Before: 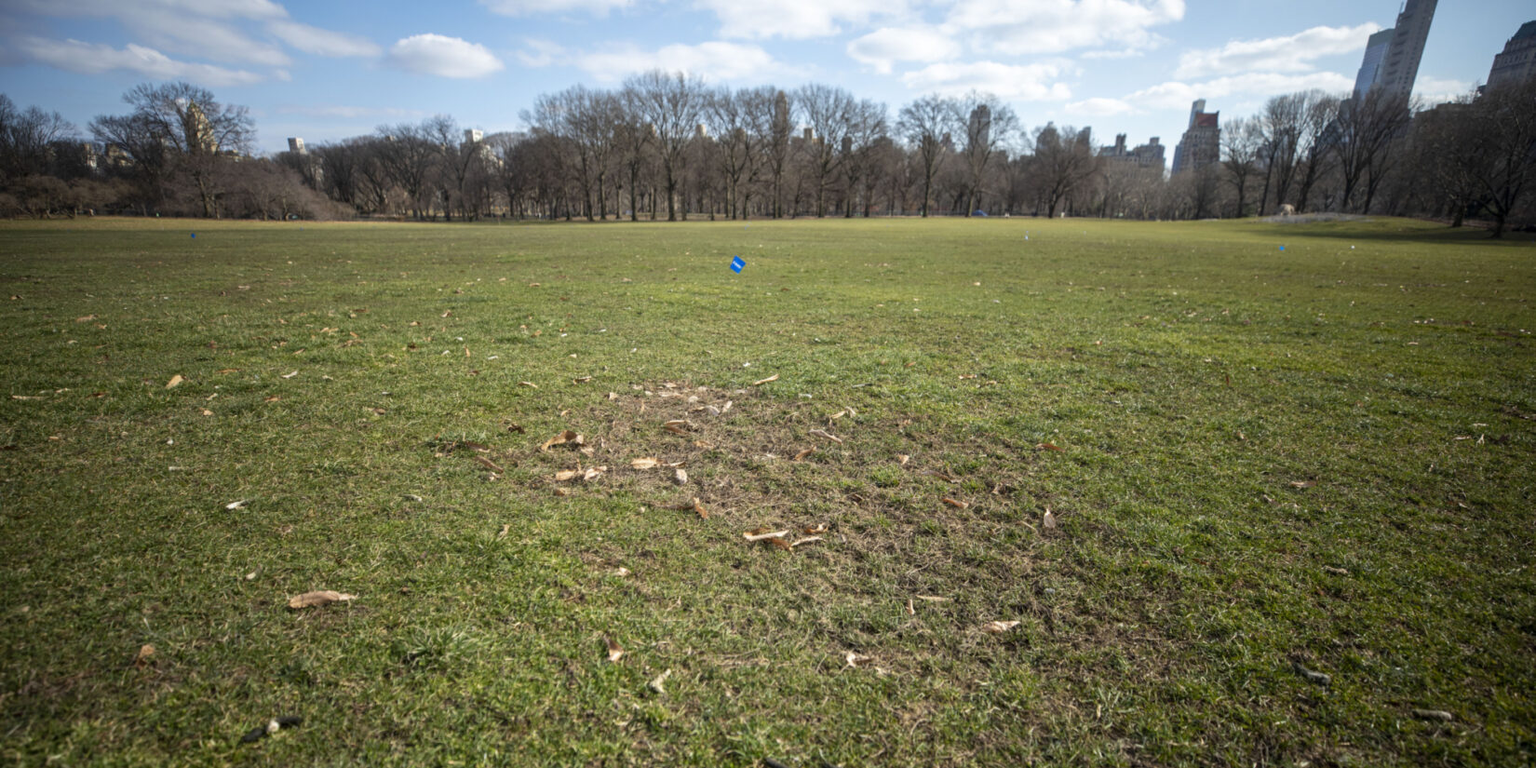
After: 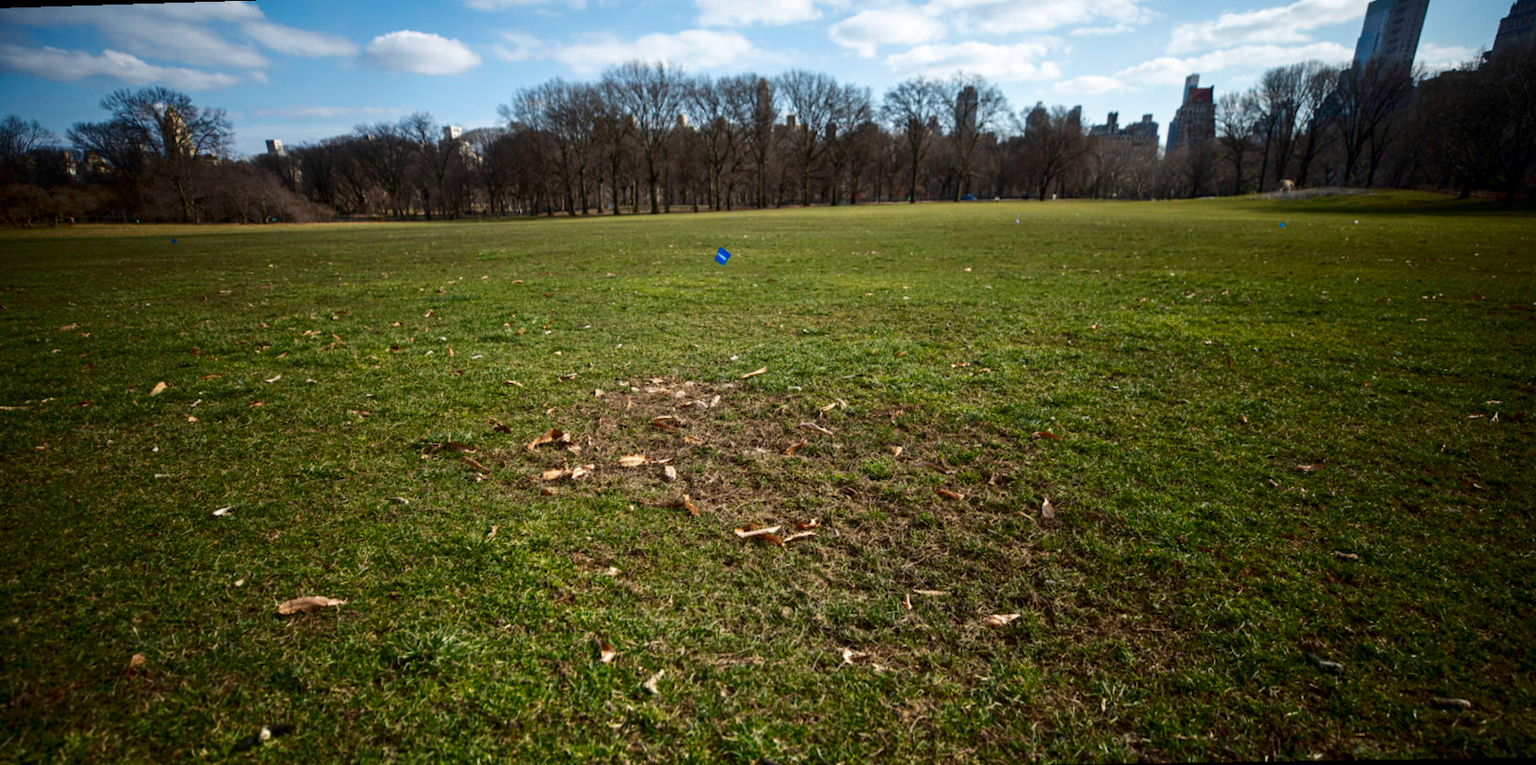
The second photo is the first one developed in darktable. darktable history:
contrast brightness saturation: contrast 0.13, brightness -0.24, saturation 0.14
rotate and perspective: rotation -1.32°, lens shift (horizontal) -0.031, crop left 0.015, crop right 0.985, crop top 0.047, crop bottom 0.982
